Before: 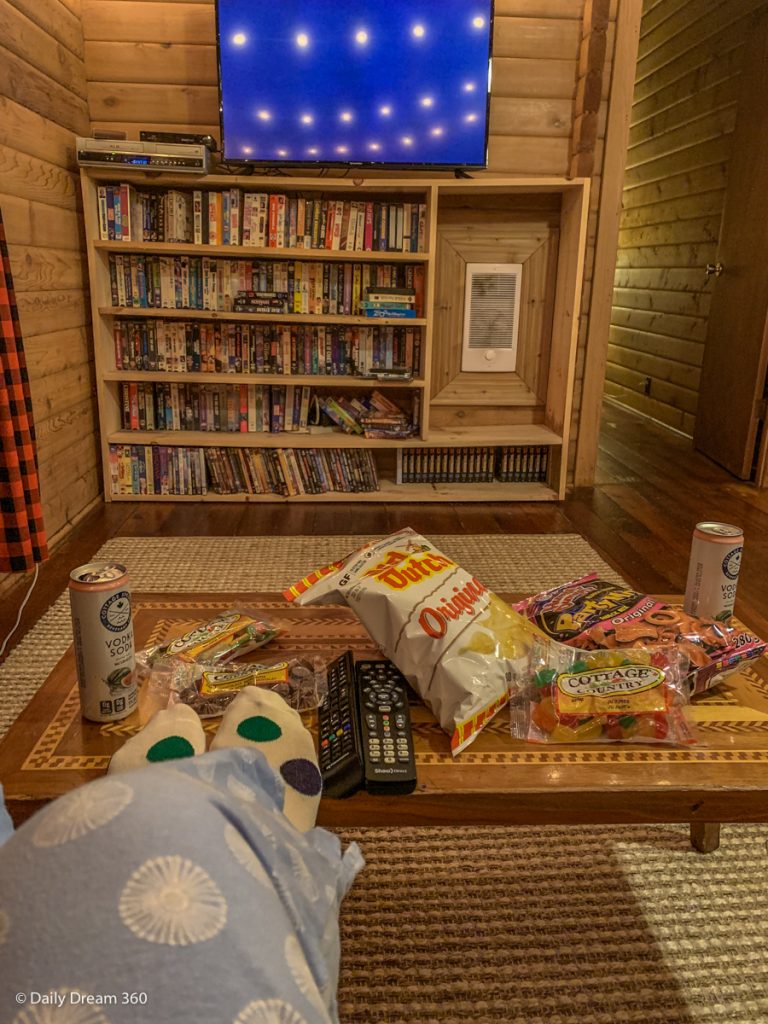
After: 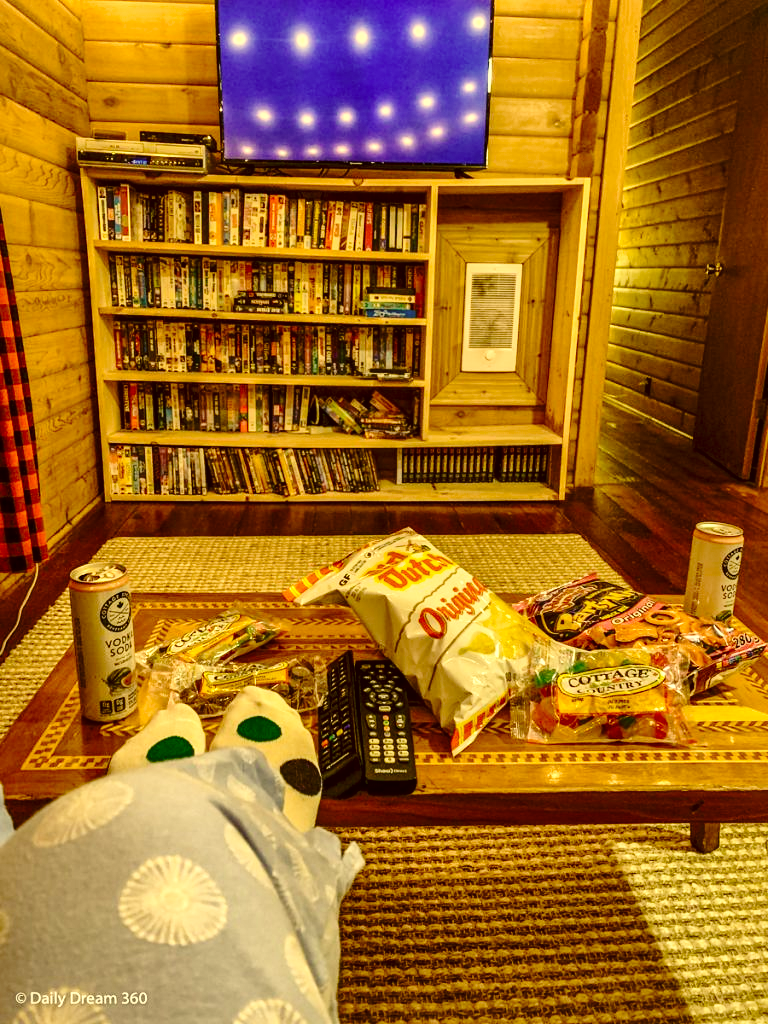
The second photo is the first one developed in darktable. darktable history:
color correction: highlights a* 0.166, highlights b* 29.09, shadows a* -0.226, shadows b* 21.21
base curve: curves: ch0 [(0, 0) (0.032, 0.037) (0.105, 0.228) (0.435, 0.76) (0.856, 0.983) (1, 1)], preserve colors none
local contrast: mode bilateral grid, contrast 24, coarseness 60, detail 151%, midtone range 0.2
